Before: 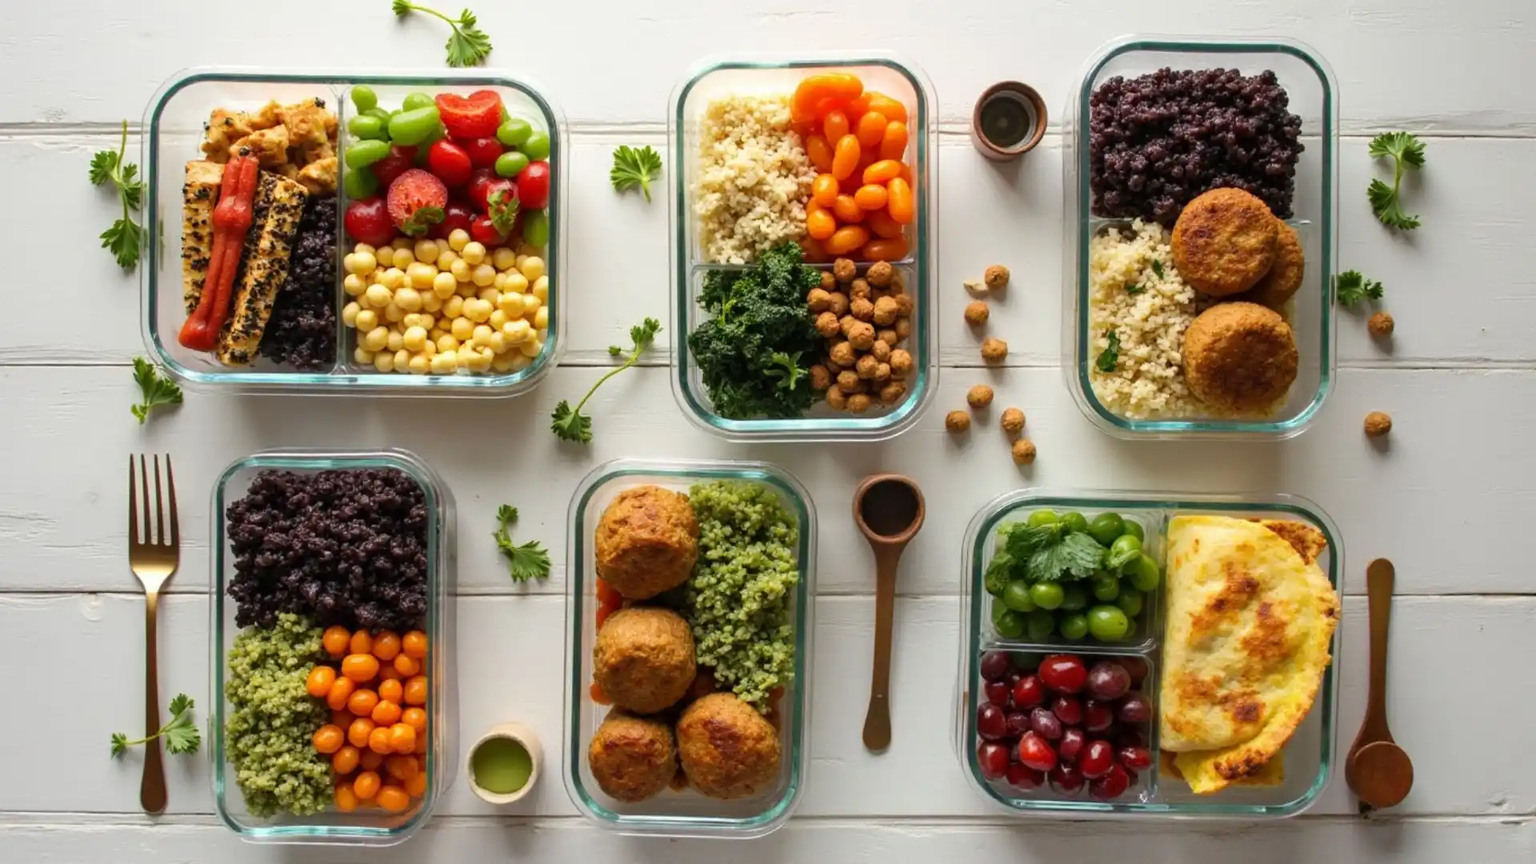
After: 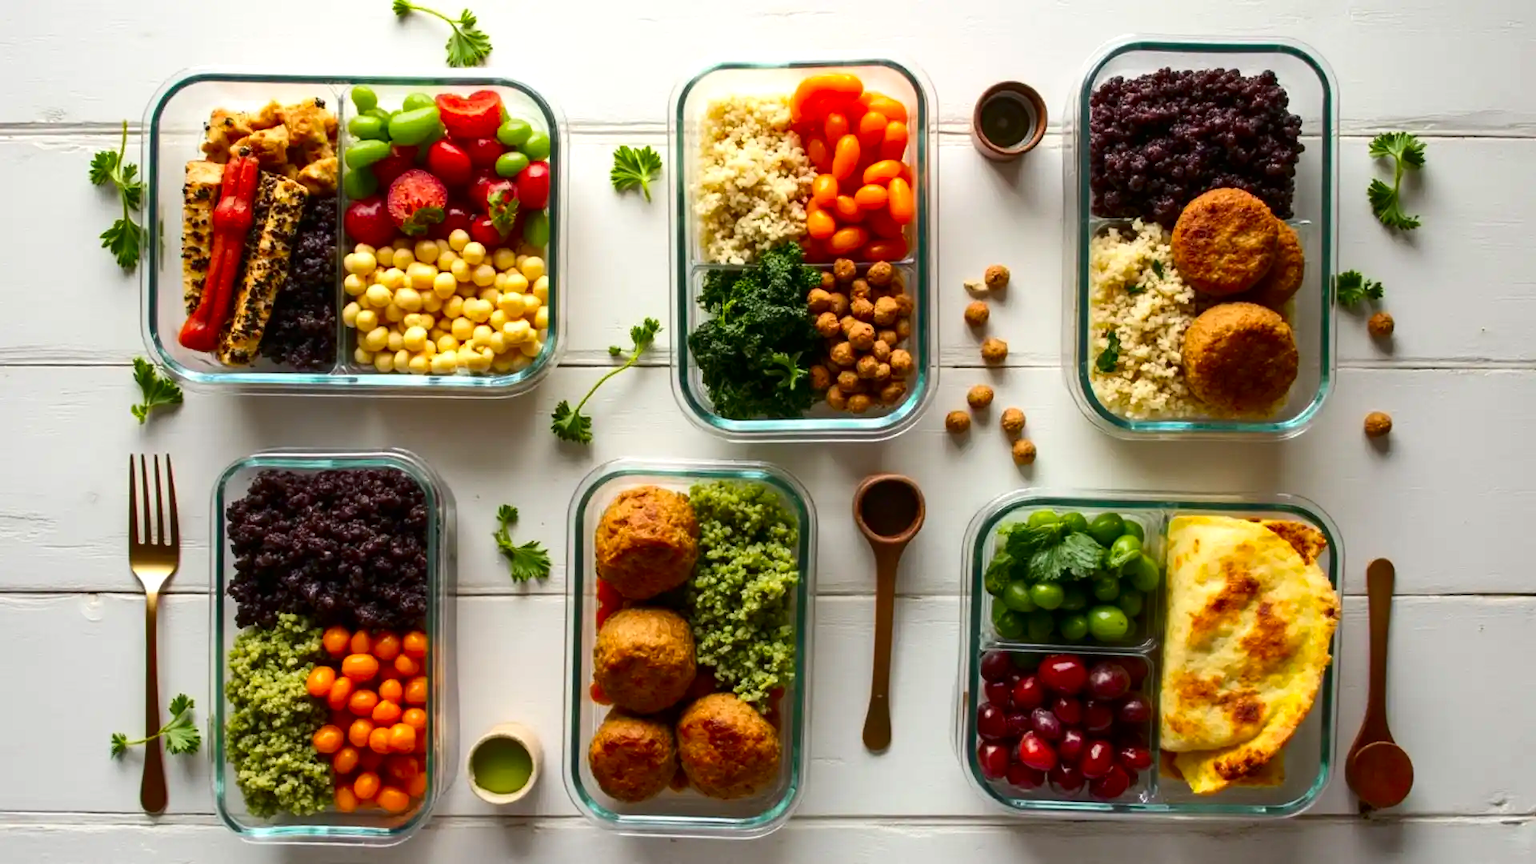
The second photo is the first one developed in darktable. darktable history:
contrast brightness saturation: contrast 0.12, brightness -0.12, saturation 0.2
exposure: exposure 0.191 EV, compensate highlight preservation false
